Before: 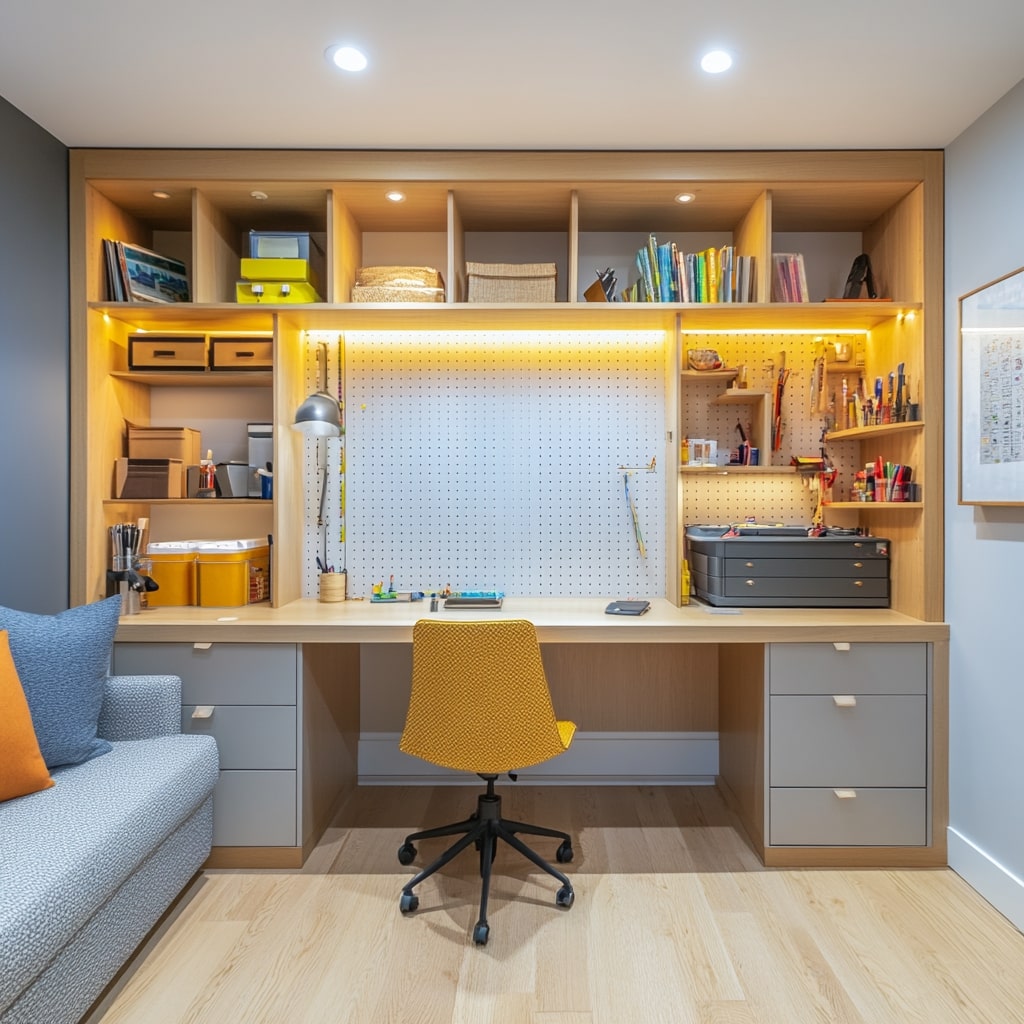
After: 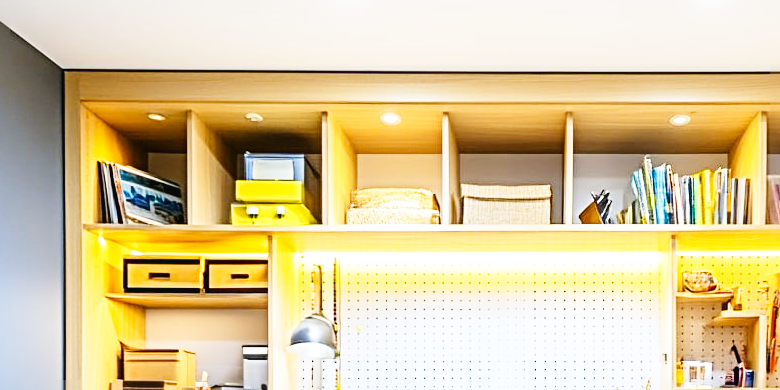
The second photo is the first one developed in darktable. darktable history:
crop: left 0.579%, top 7.627%, right 23.167%, bottom 54.275%
sharpen: radius 4
base curve: curves: ch0 [(0, 0.003) (0.001, 0.002) (0.006, 0.004) (0.02, 0.022) (0.048, 0.086) (0.094, 0.234) (0.162, 0.431) (0.258, 0.629) (0.385, 0.8) (0.548, 0.918) (0.751, 0.988) (1, 1)], preserve colors none
color contrast: green-magenta contrast 0.8, blue-yellow contrast 1.1, unbound 0
tone curve: curves: ch0 [(0, 0) (0.003, 0.003) (0.011, 0.011) (0.025, 0.026) (0.044, 0.046) (0.069, 0.072) (0.1, 0.103) (0.136, 0.141) (0.177, 0.184) (0.224, 0.233) (0.277, 0.287) (0.335, 0.348) (0.399, 0.414) (0.468, 0.486) (0.543, 0.563) (0.623, 0.647) (0.709, 0.736) (0.801, 0.831) (0.898, 0.92) (1, 1)], preserve colors none
